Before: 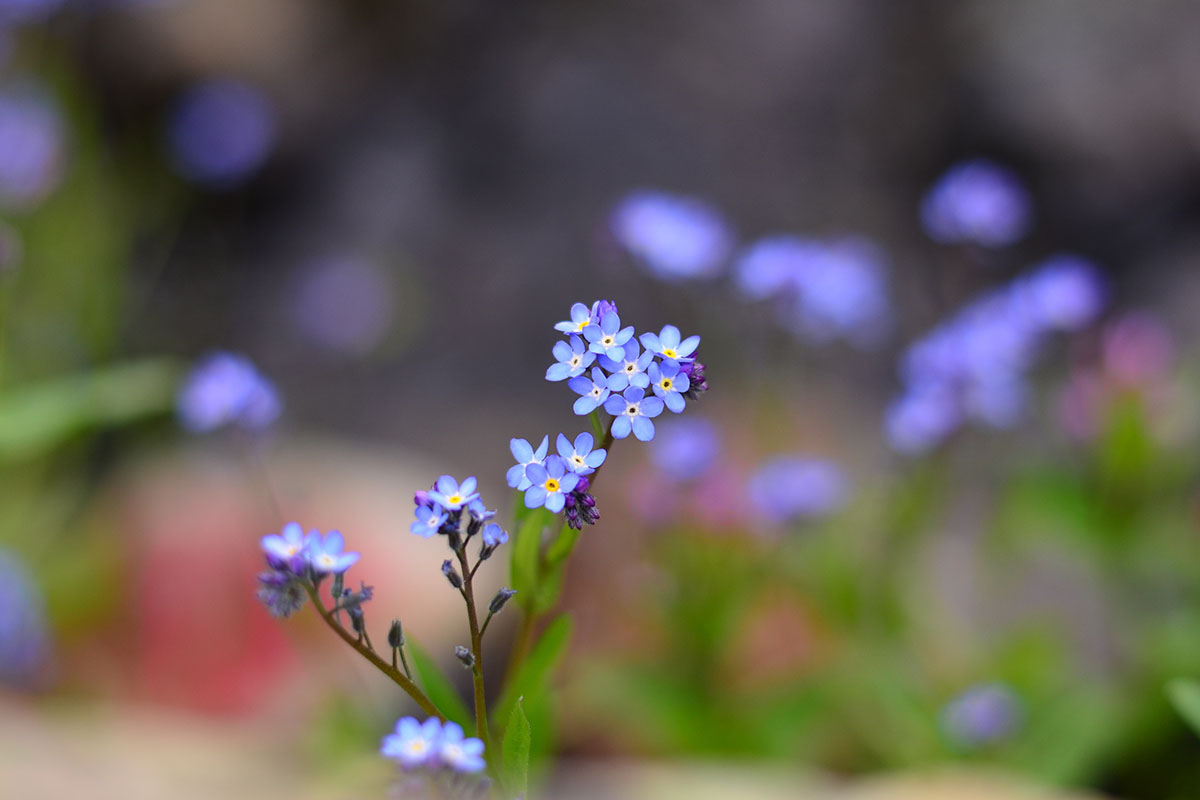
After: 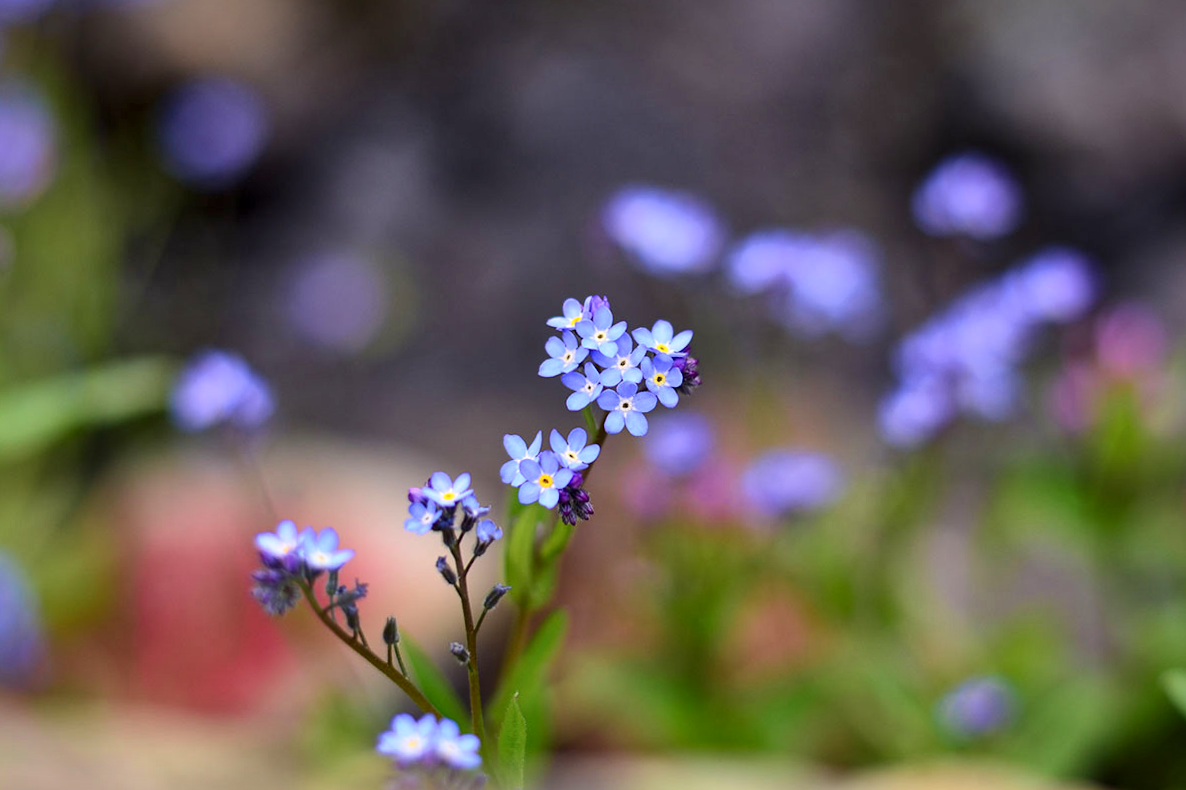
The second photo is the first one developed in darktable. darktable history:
shadows and highlights: shadows 24.5, highlights -78.15, soften with gaussian
velvia: on, module defaults
rotate and perspective: rotation -0.45°, automatic cropping original format, crop left 0.008, crop right 0.992, crop top 0.012, crop bottom 0.988
local contrast: mode bilateral grid, contrast 20, coarseness 50, detail 150%, midtone range 0.2
